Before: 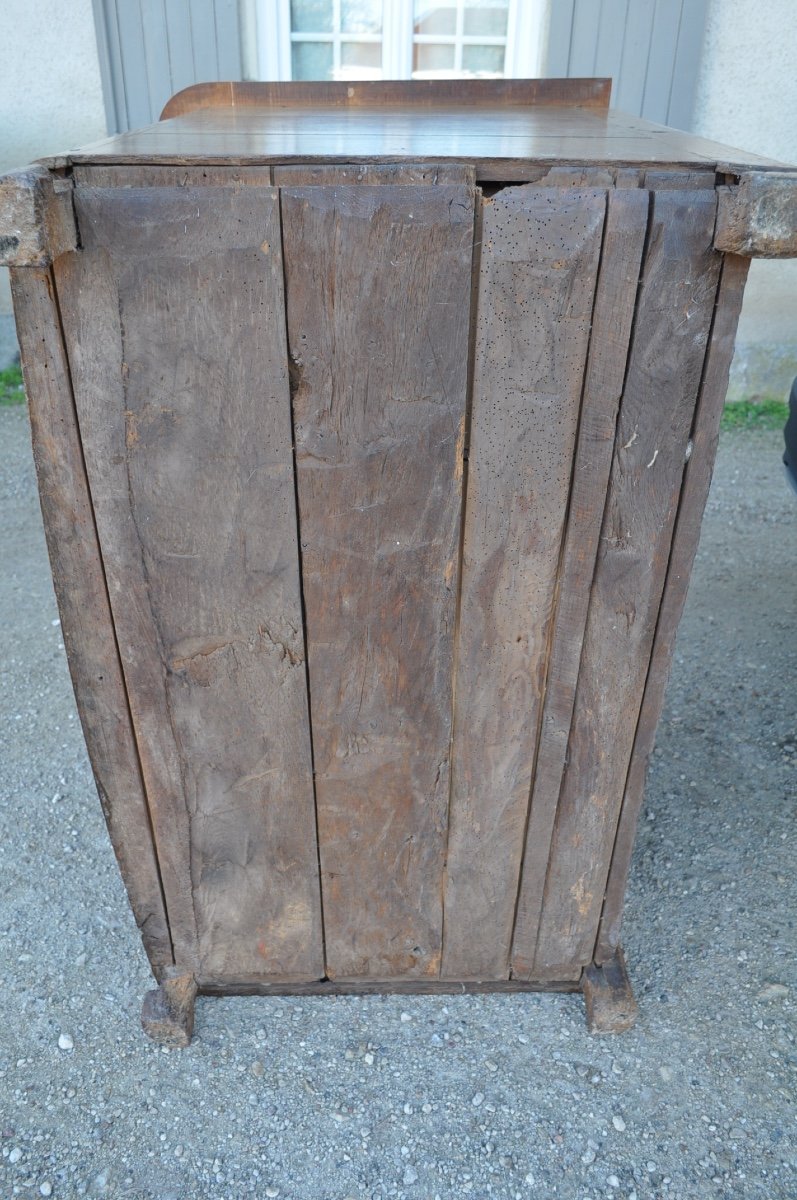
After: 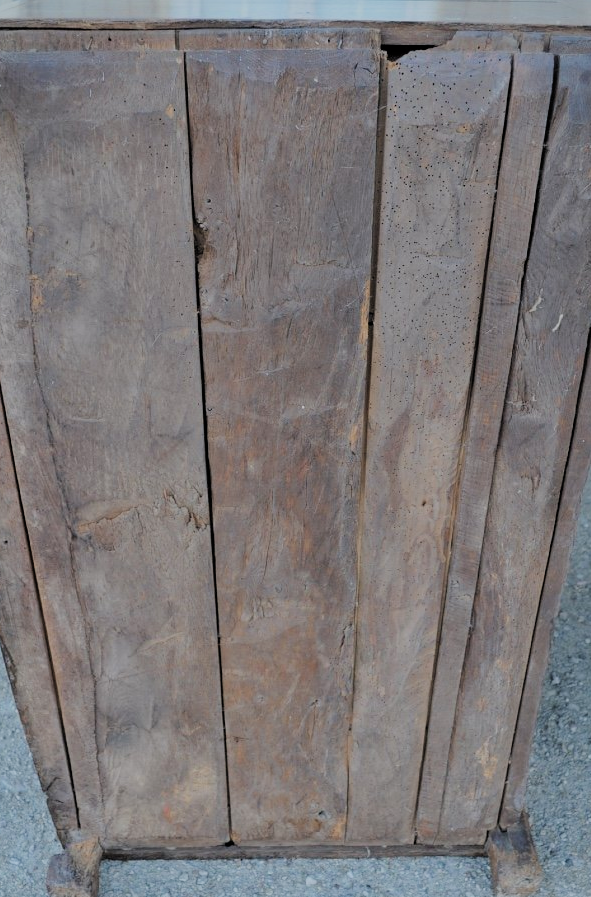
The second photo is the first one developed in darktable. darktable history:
color balance rgb: global offset › luminance -0.379%, perceptual saturation grading › global saturation -0.006%, global vibrance 16.614%, saturation formula JzAzBz (2021)
tone equalizer: on, module defaults
crop and rotate: left 11.968%, top 11.341%, right 13.835%, bottom 13.859%
filmic rgb: black relative exposure -6.18 EV, white relative exposure 6.96 EV, threshold 2.97 EV, hardness 2.23, color science v4 (2020), enable highlight reconstruction true
